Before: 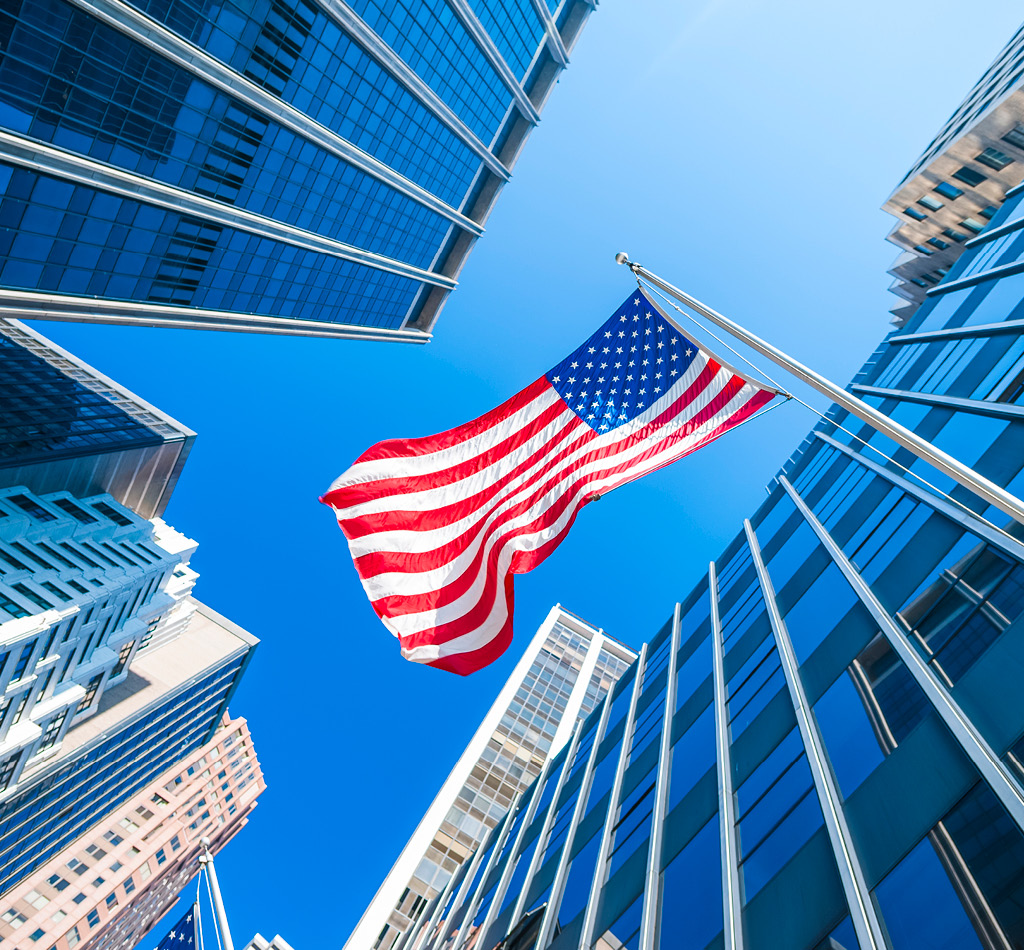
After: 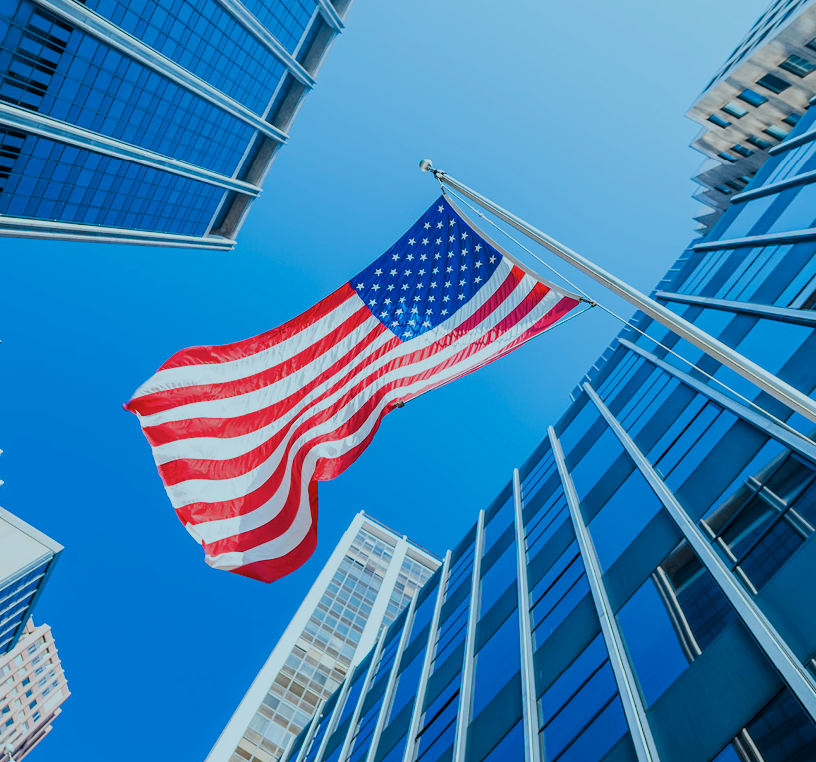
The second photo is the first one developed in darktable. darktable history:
filmic rgb: black relative exposure -7.3 EV, white relative exposure 5.09 EV, hardness 3.2
color correction: highlights a* -10.12, highlights b* -10.17
crop: left 19.181%, top 9.853%, right 0%, bottom 9.793%
